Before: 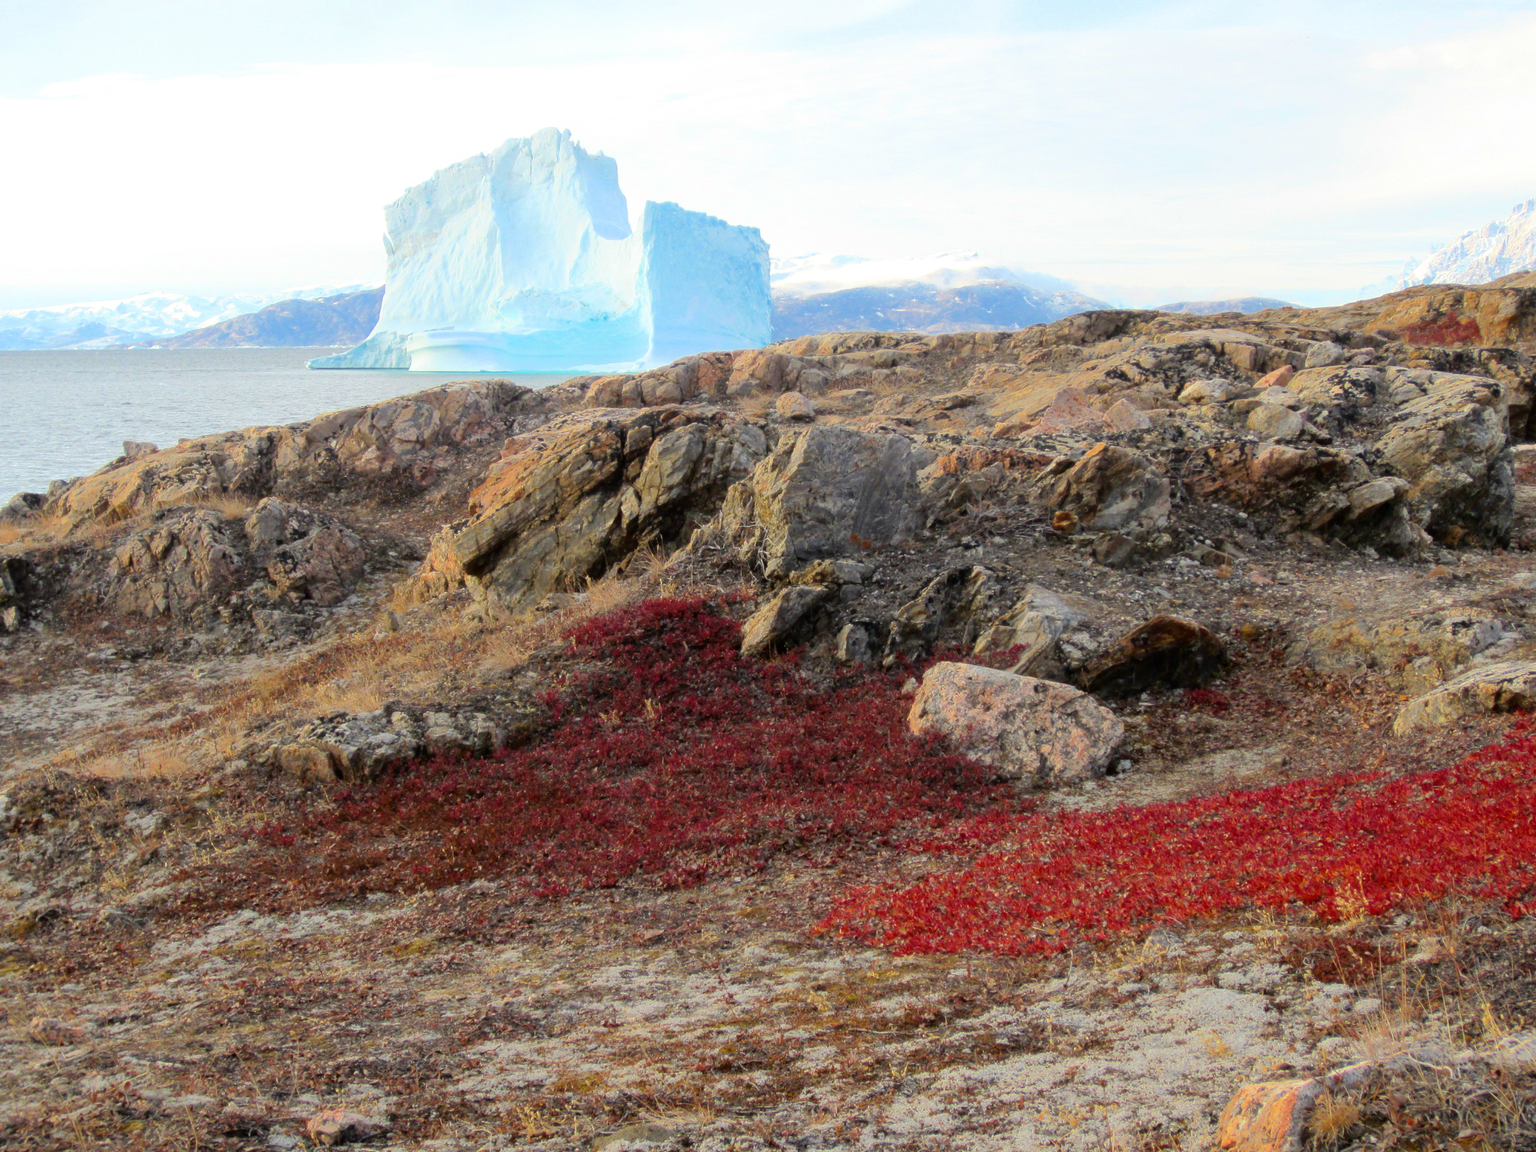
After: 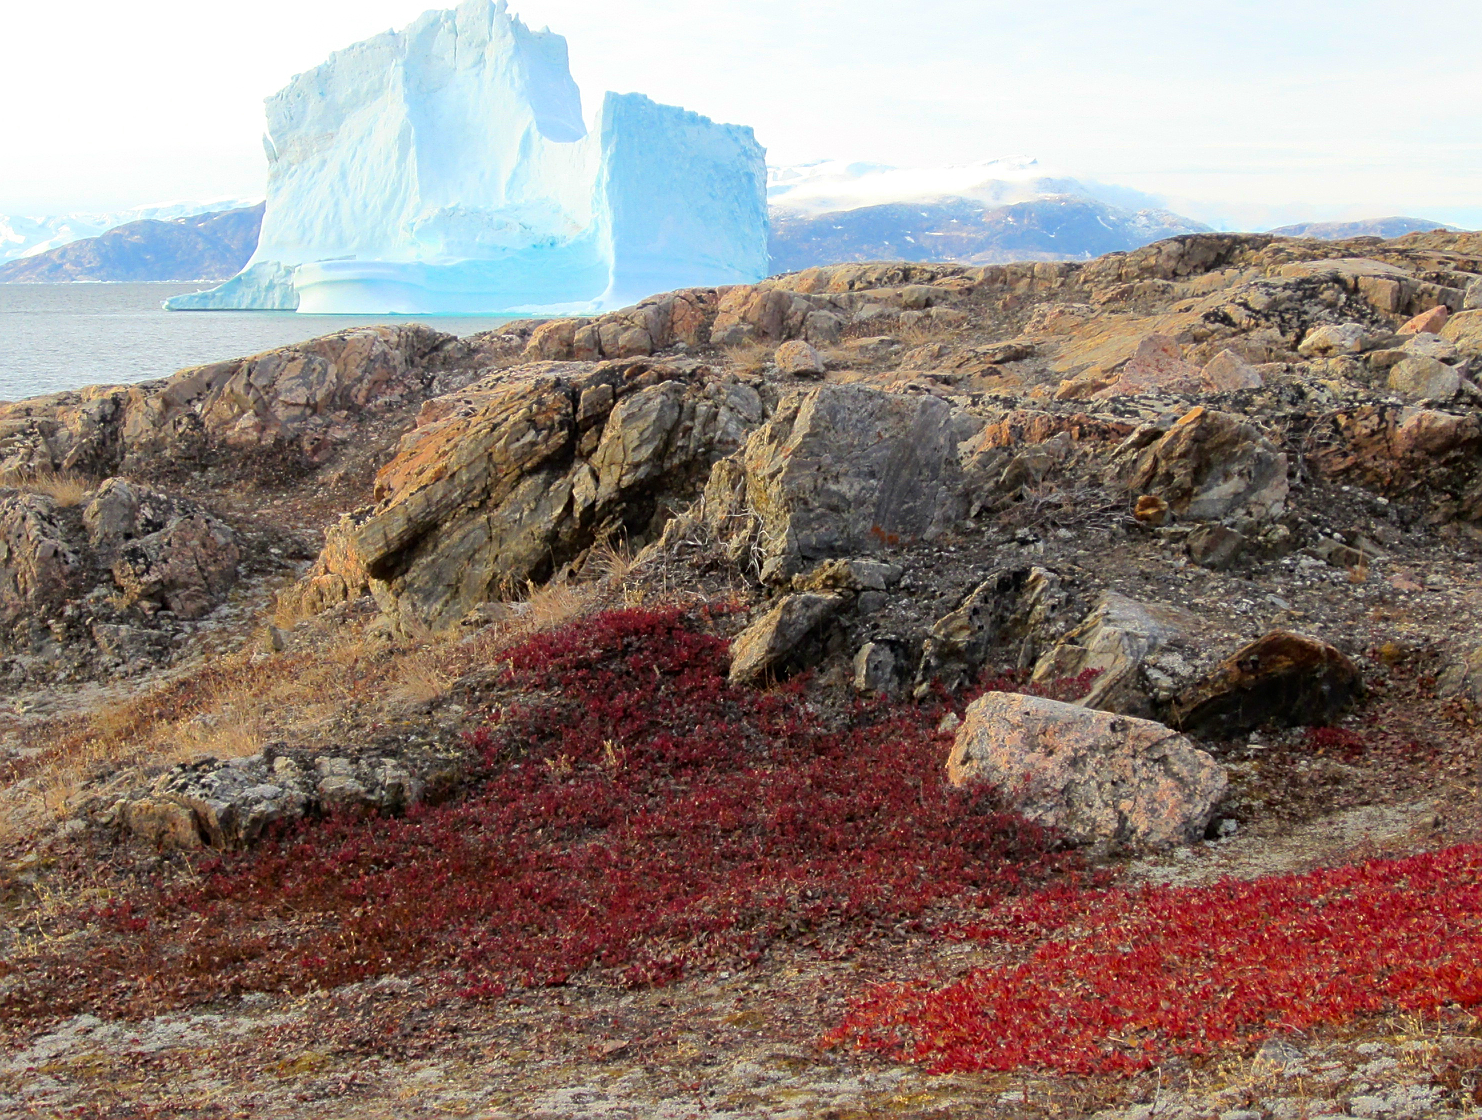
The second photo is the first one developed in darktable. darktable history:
crop and rotate: left 11.839%, top 11.381%, right 14.031%, bottom 13.909%
sharpen: on, module defaults
